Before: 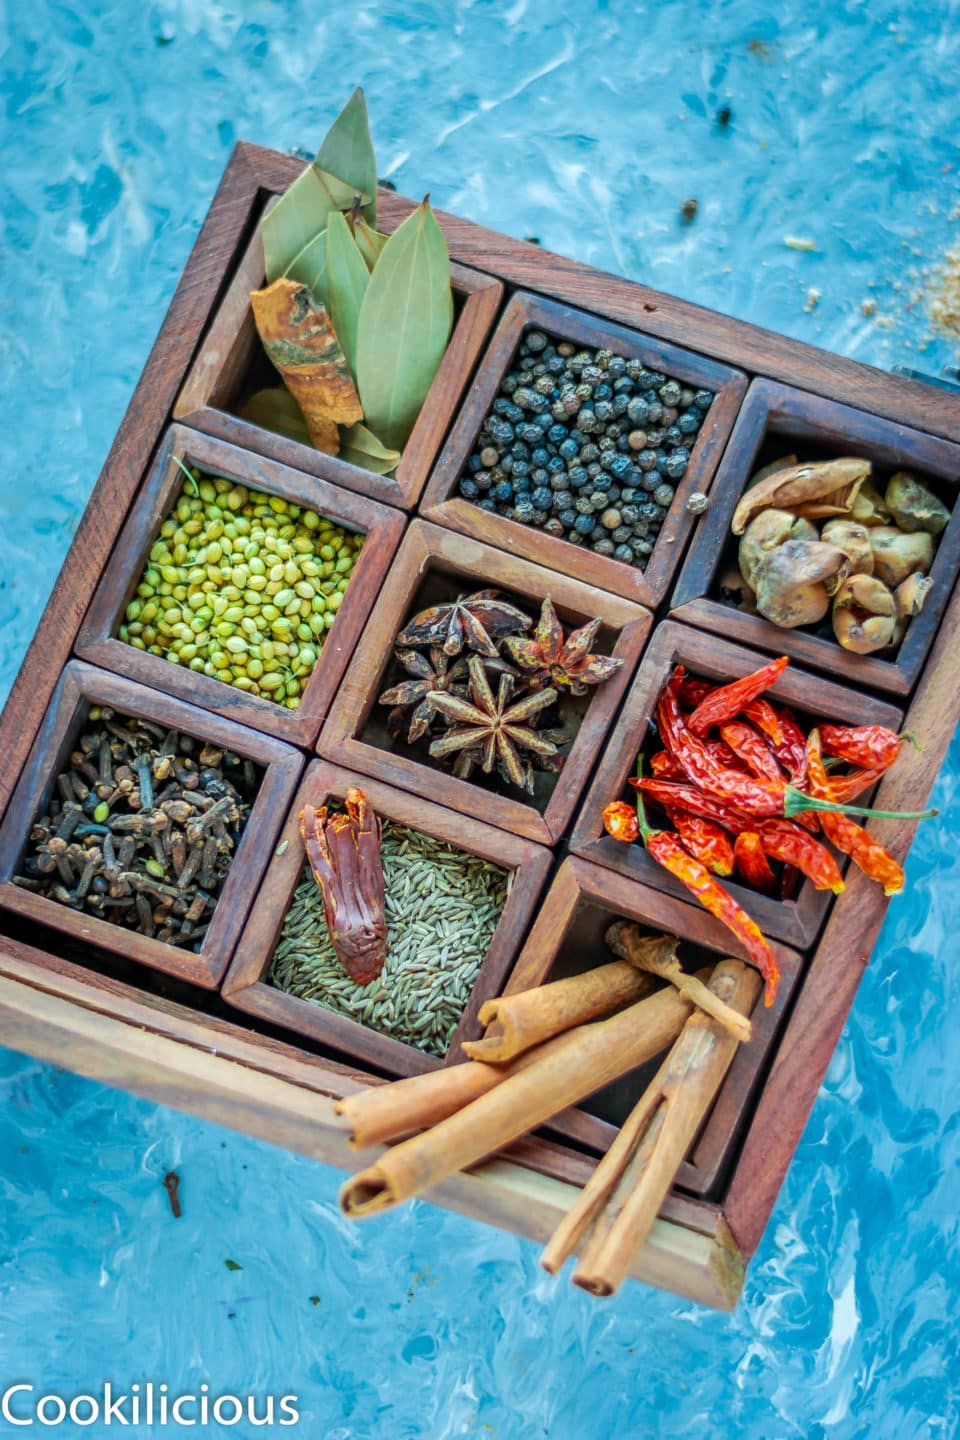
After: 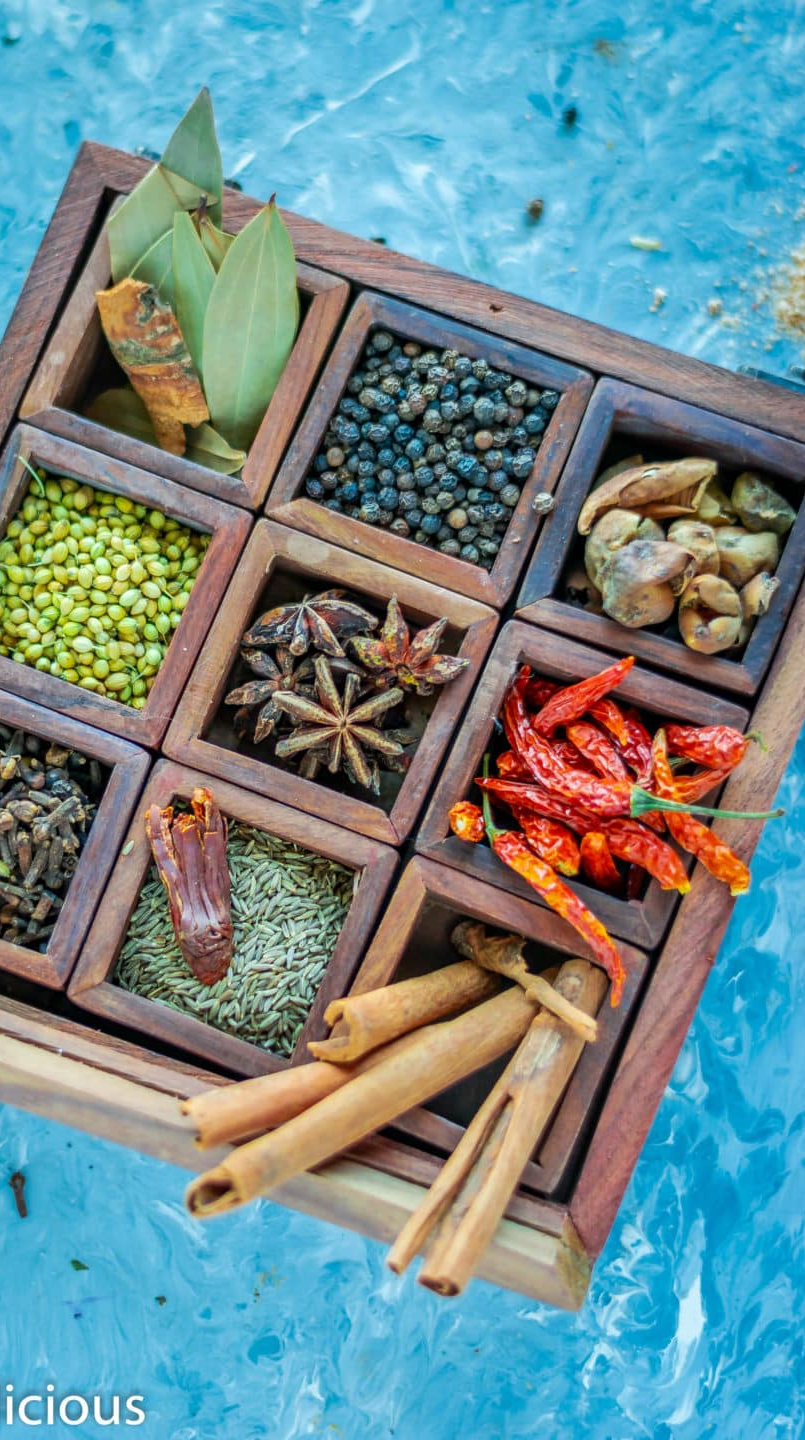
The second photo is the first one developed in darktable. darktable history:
white balance: red 1, blue 1
crop: left 16.145%
